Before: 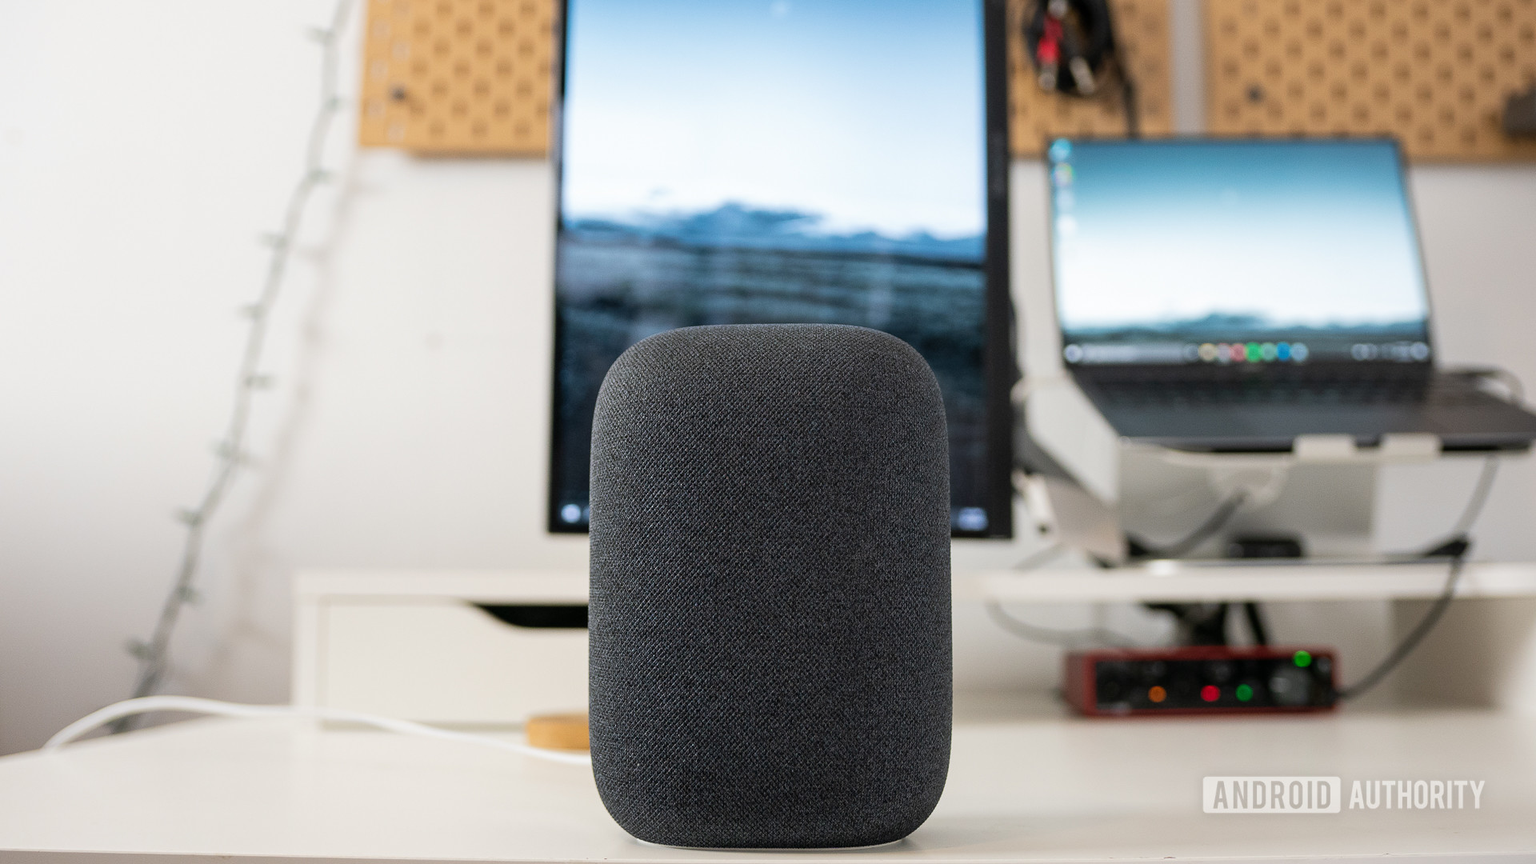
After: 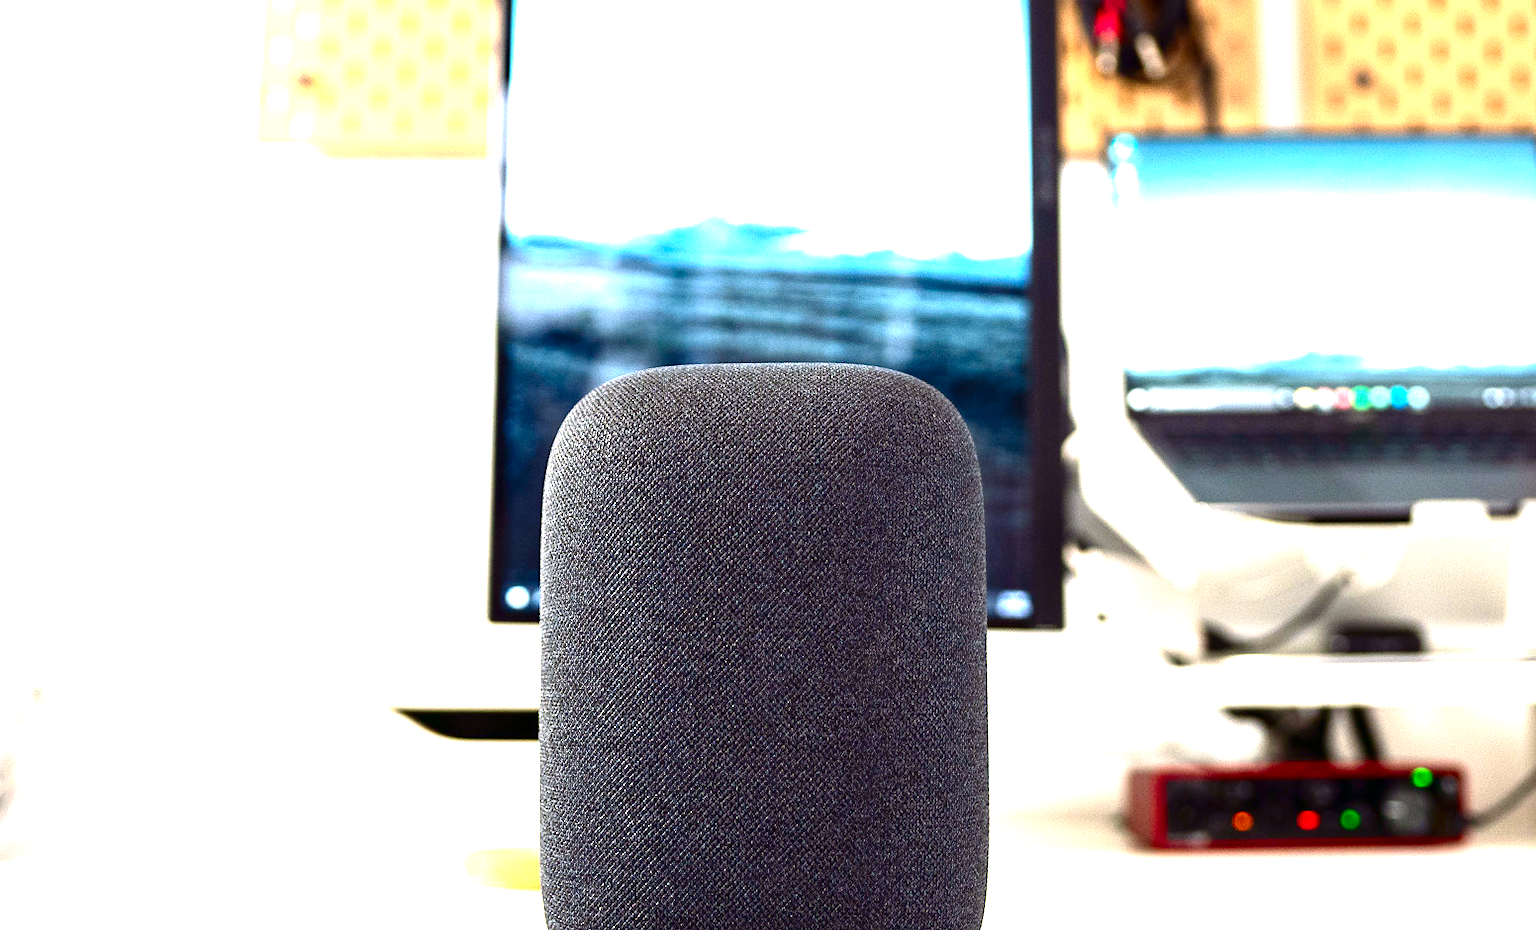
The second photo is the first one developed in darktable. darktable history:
crop: left 9.952%, top 3.598%, right 9.196%, bottom 9.323%
contrast brightness saturation: contrast 0.099, brightness -0.279, saturation 0.138
color balance rgb: shadows lift › luminance 0.435%, shadows lift › chroma 6.785%, shadows lift › hue 301.55°, highlights gain › chroma 1.002%, highlights gain › hue 60.2°, perceptual saturation grading › global saturation 15.667%, perceptual saturation grading › highlights -19.48%, perceptual saturation grading › shadows 19.261%, global vibrance 20%
exposure: black level correction 0, exposure 1.903 EV, compensate highlight preservation false
